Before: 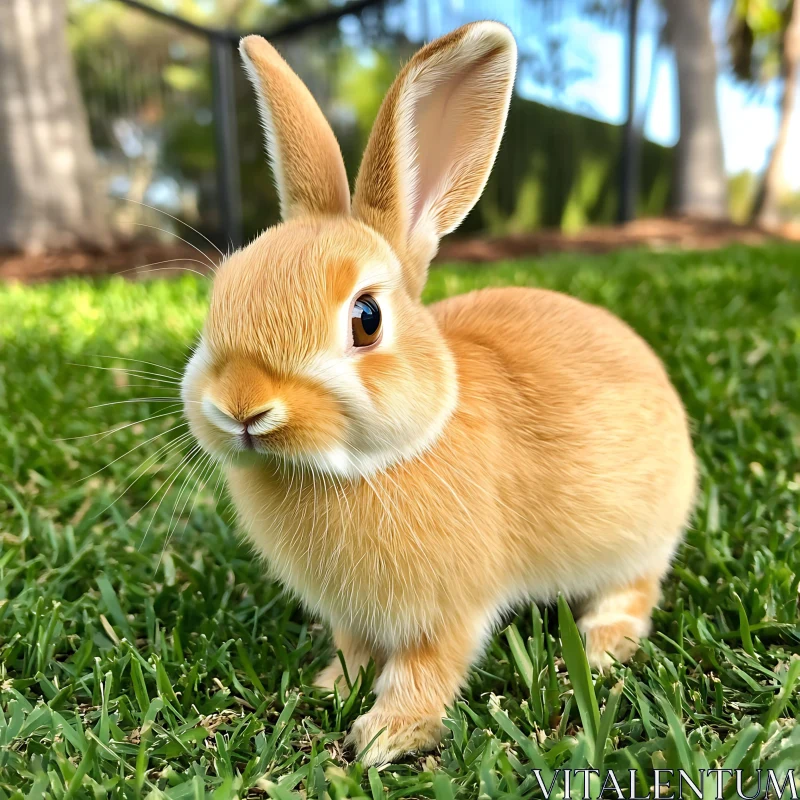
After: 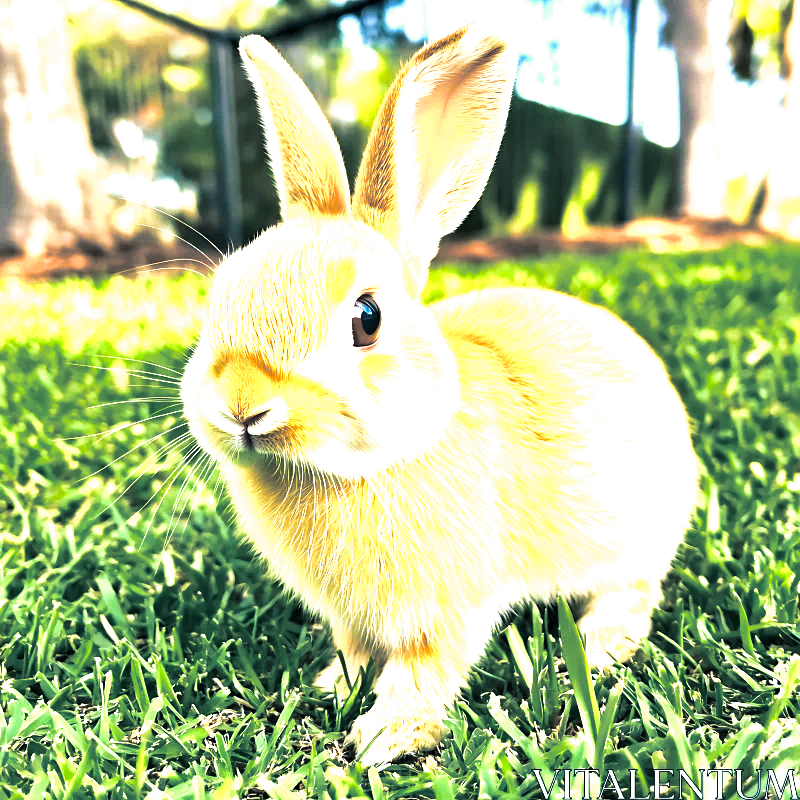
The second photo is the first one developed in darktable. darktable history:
split-toning: shadows › hue 205.2°, shadows › saturation 0.43, highlights › hue 54°, highlights › saturation 0.54
rotate and perspective: automatic cropping off
velvia: on, module defaults
white balance: emerald 1
local contrast: mode bilateral grid, contrast 20, coarseness 100, detail 150%, midtone range 0.2
exposure: black level correction -0.002, exposure 1.35 EV, compensate highlight preservation false
haze removal: strength 0.29, distance 0.25, compatibility mode true, adaptive false
color balance rgb: shadows lift › luminance -20%, power › hue 72.24°, highlights gain › luminance 15%, global offset › hue 171.6°, perceptual saturation grading › highlights -15%, perceptual saturation grading › shadows 25%, global vibrance 35%, contrast 10%
